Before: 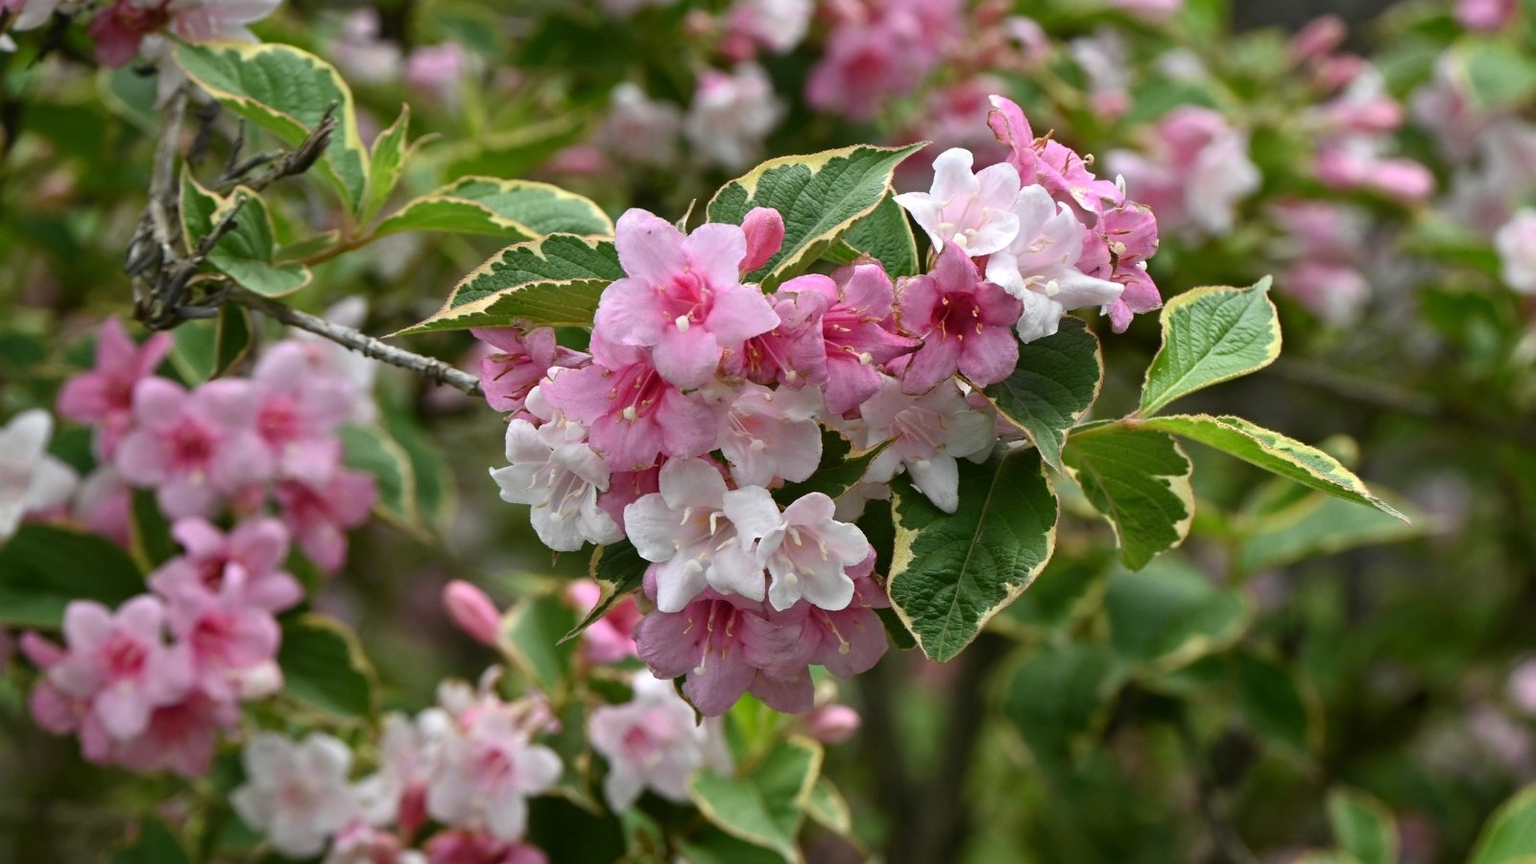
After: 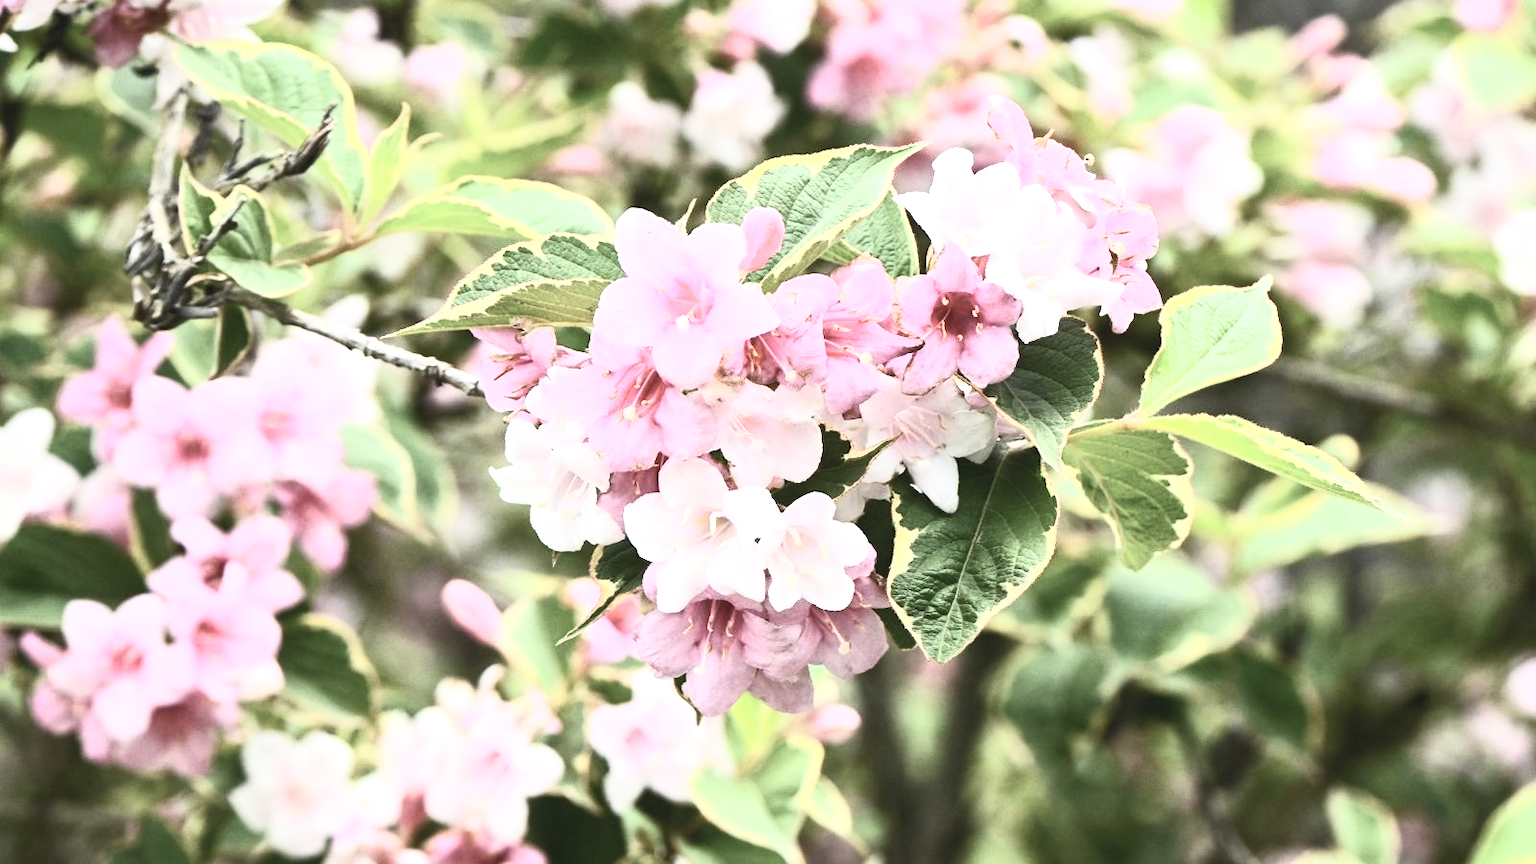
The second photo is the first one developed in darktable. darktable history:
exposure: black level correction 0, exposure 0.696 EV, compensate highlight preservation false
tone equalizer: -8 EV -0.406 EV, -7 EV -0.387 EV, -6 EV -0.319 EV, -5 EV -0.241 EV, -3 EV 0.203 EV, -2 EV 0.346 EV, -1 EV 0.401 EV, +0 EV 0.428 EV
contrast brightness saturation: contrast 0.575, brightness 0.576, saturation -0.339
